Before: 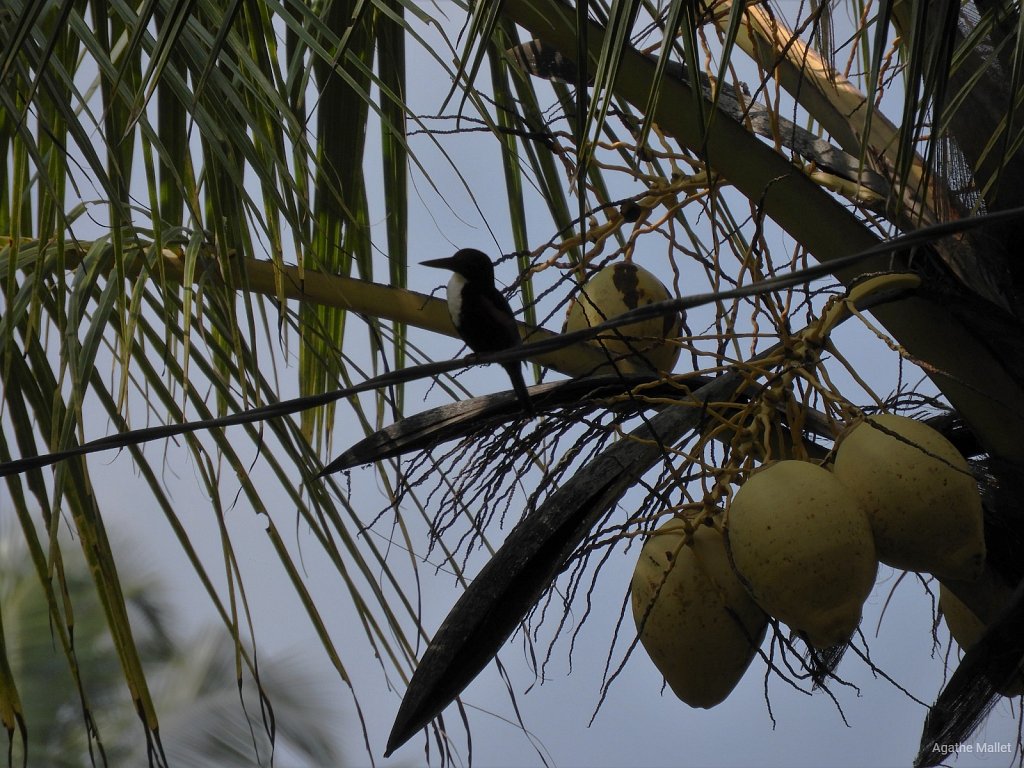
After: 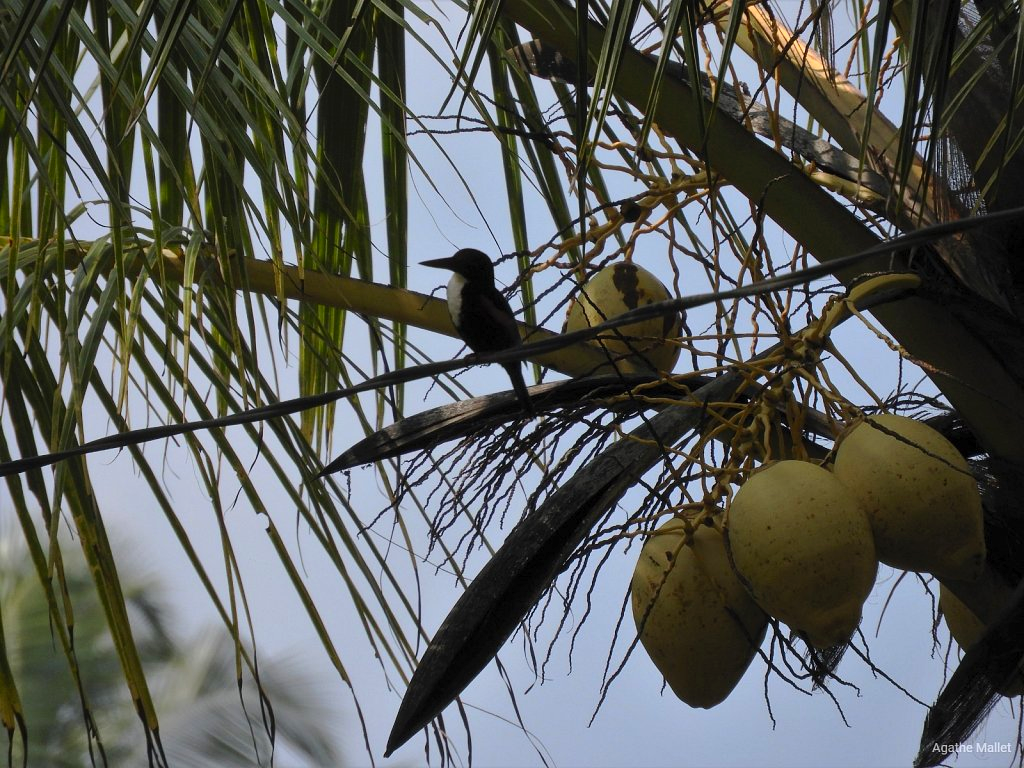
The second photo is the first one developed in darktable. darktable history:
exposure: compensate highlight preservation false
rotate and perspective: automatic cropping original format, crop left 0, crop top 0
contrast brightness saturation: contrast 0.2, brightness 0.16, saturation 0.22
